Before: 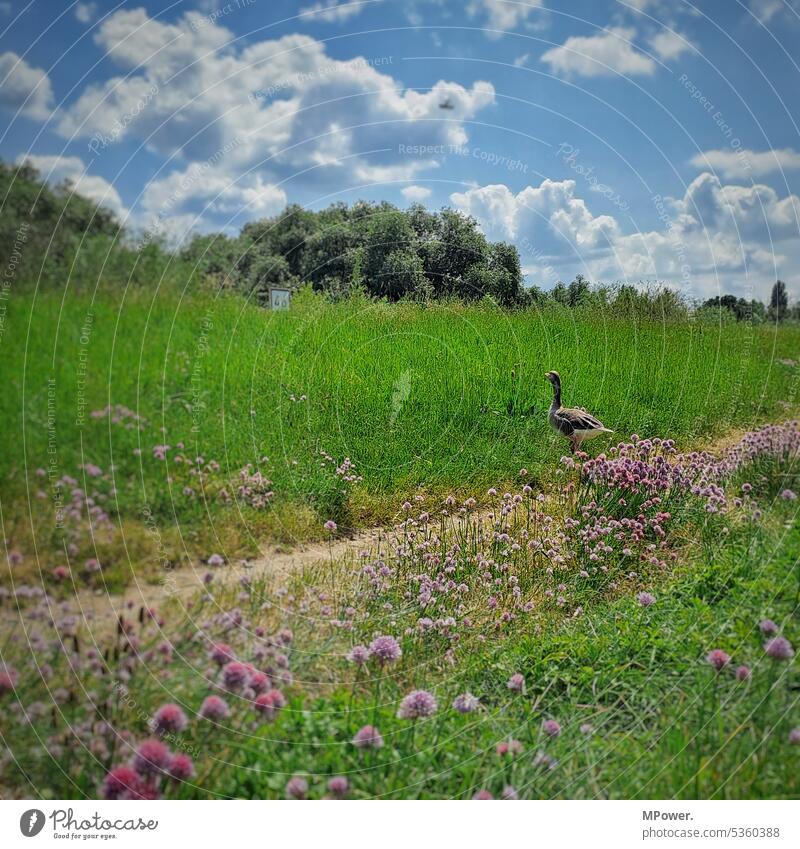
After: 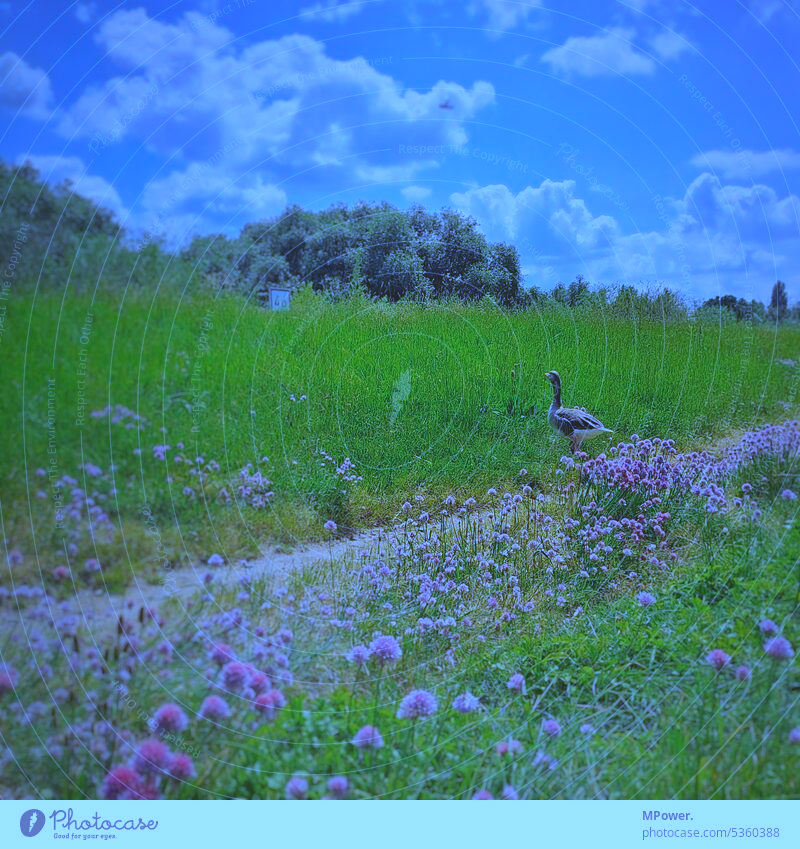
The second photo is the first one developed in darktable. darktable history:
local contrast: detail 69%
color calibration: illuminant as shot in camera, x 0.366, y 0.378, temperature 4425.7 K, saturation algorithm version 1 (2020)
white balance: red 0.766, blue 1.537
